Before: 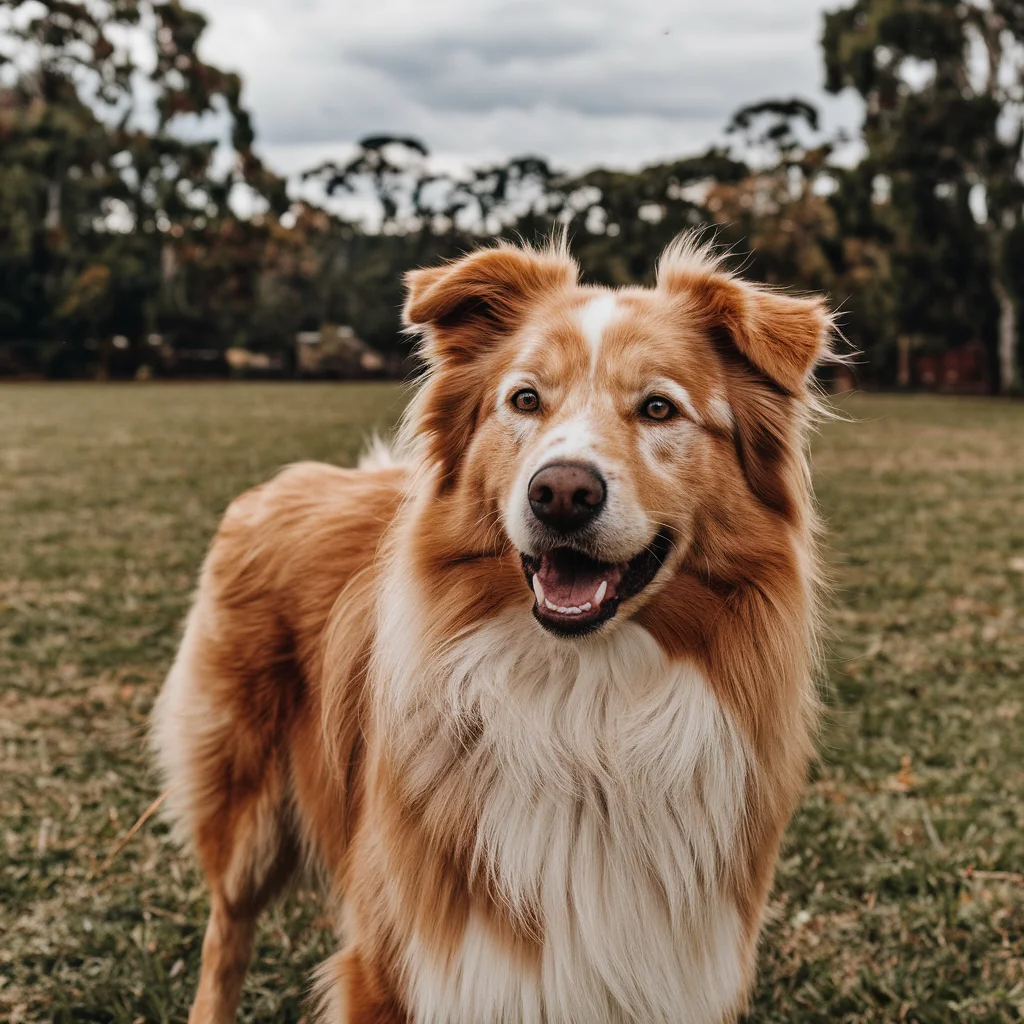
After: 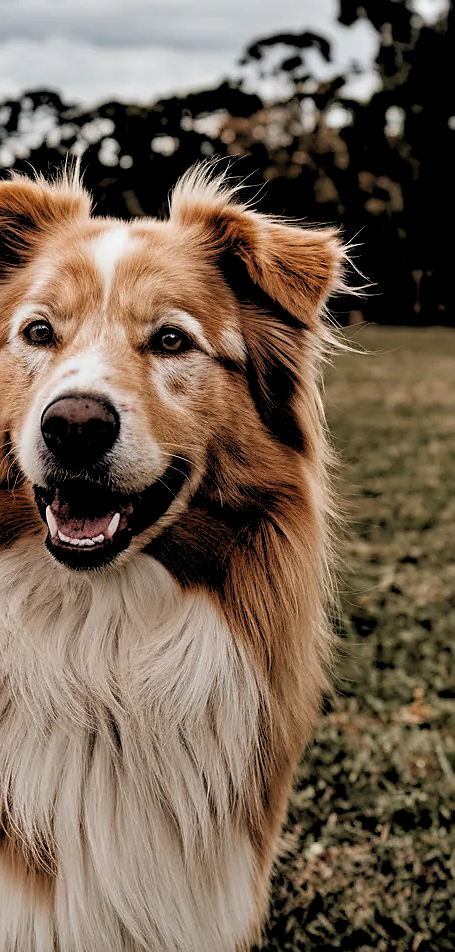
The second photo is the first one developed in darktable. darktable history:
crop: left 47.628%, top 6.643%, right 7.874%
sharpen: on, module defaults
rgb levels: levels [[0.034, 0.472, 0.904], [0, 0.5, 1], [0, 0.5, 1]]
